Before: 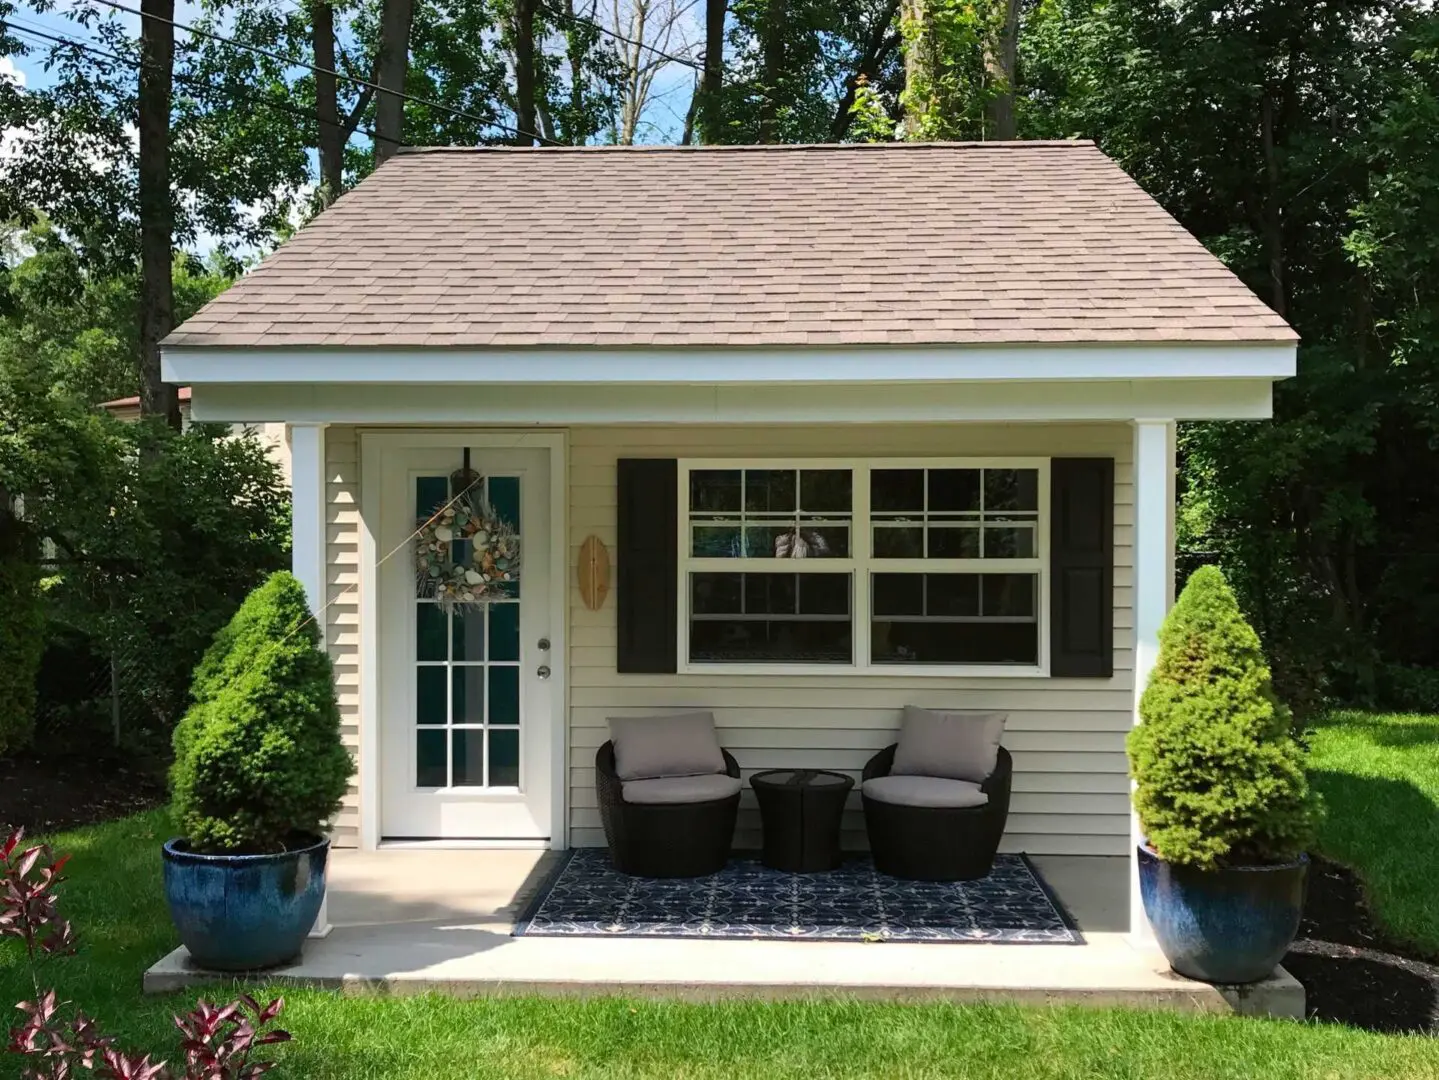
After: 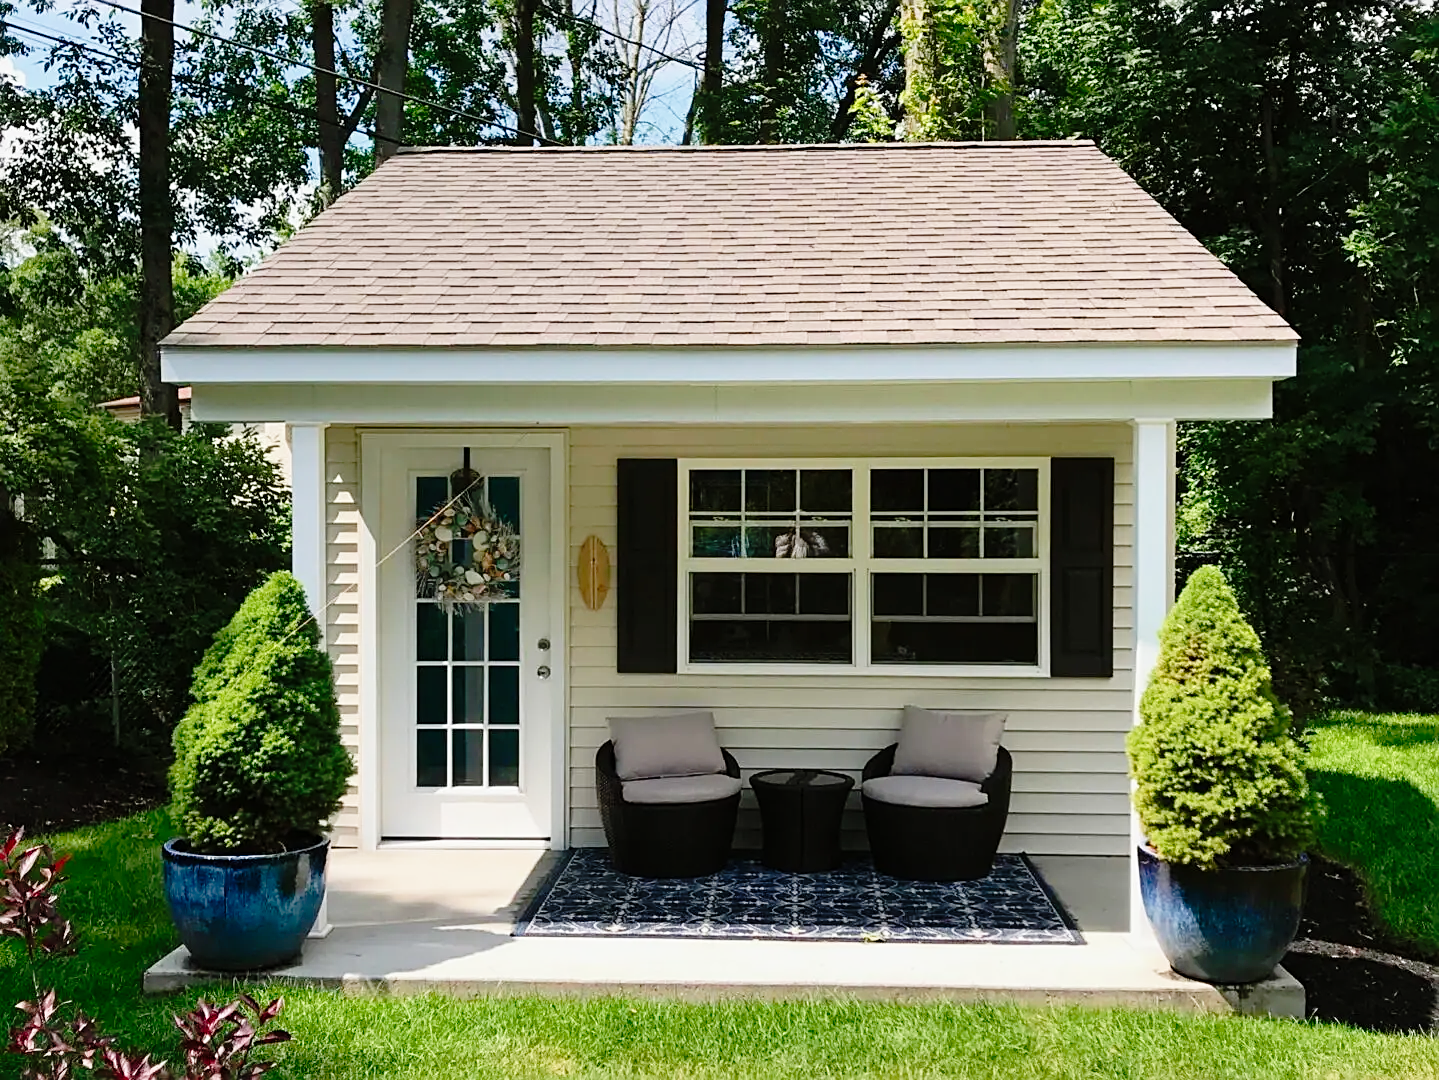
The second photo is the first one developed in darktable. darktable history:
tone curve: curves: ch0 [(0, 0) (0.135, 0.09) (0.326, 0.386) (0.489, 0.573) (0.663, 0.749) (0.854, 0.897) (1, 0.974)]; ch1 [(0, 0) (0.366, 0.367) (0.475, 0.453) (0.494, 0.493) (0.504, 0.497) (0.544, 0.569) (0.562, 0.605) (0.622, 0.694) (1, 1)]; ch2 [(0, 0) (0.333, 0.346) (0.375, 0.375) (0.424, 0.43) (0.476, 0.492) (0.502, 0.503) (0.533, 0.534) (0.572, 0.603) (0.605, 0.656) (0.641, 0.709) (1, 1)], preserve colors none
sharpen: on, module defaults
